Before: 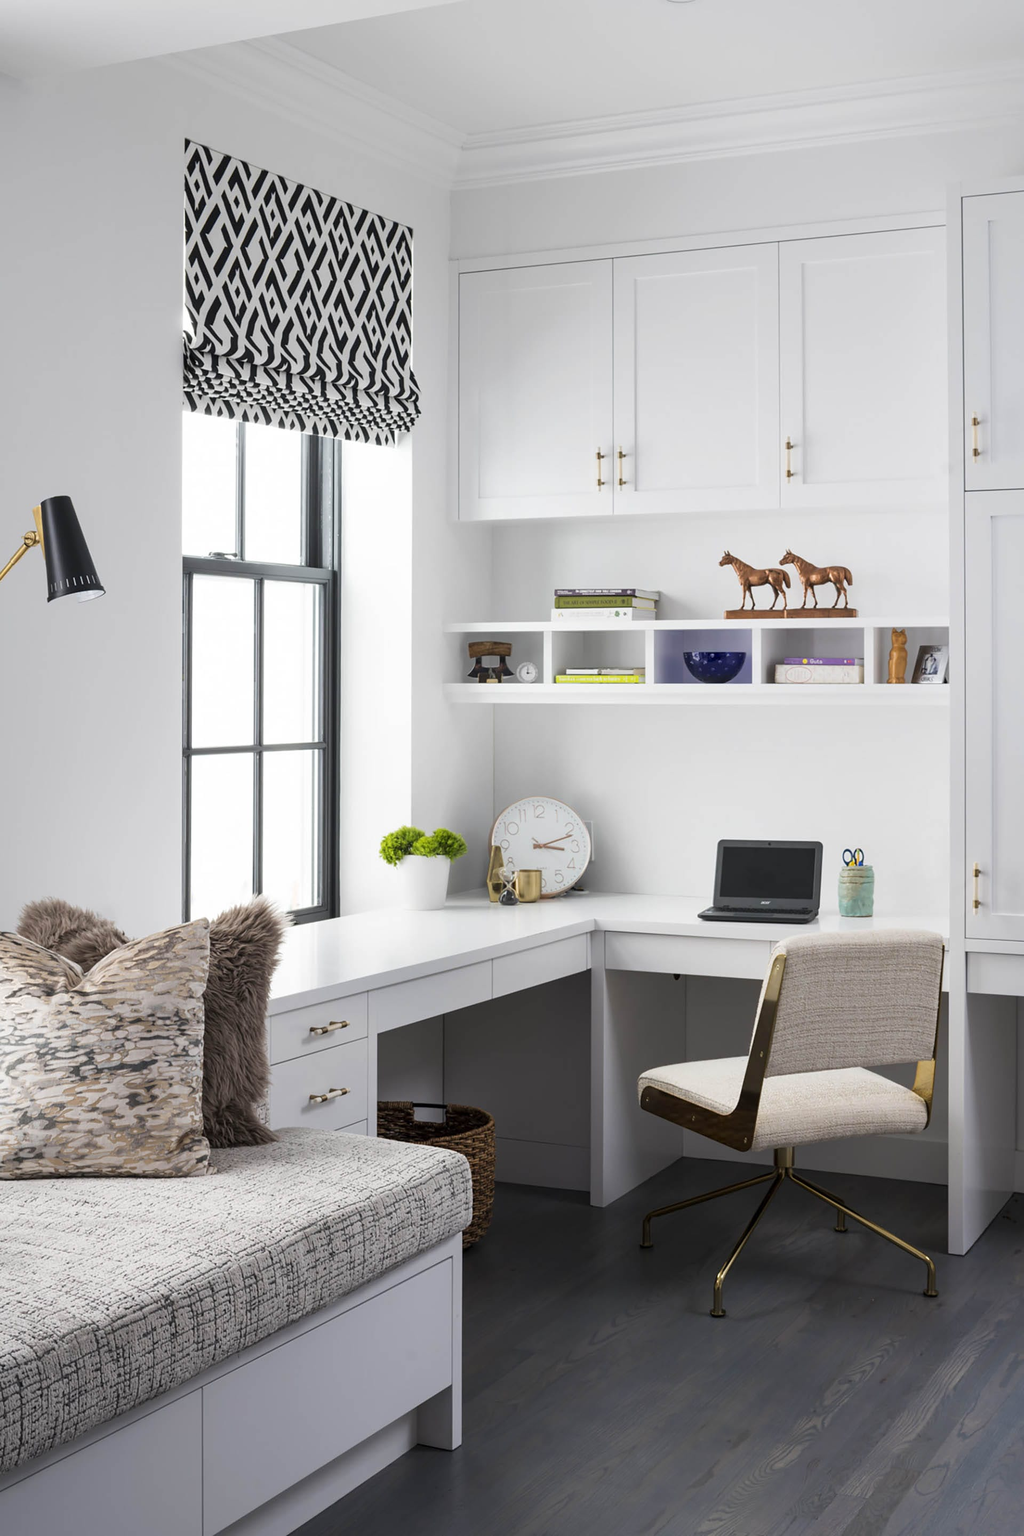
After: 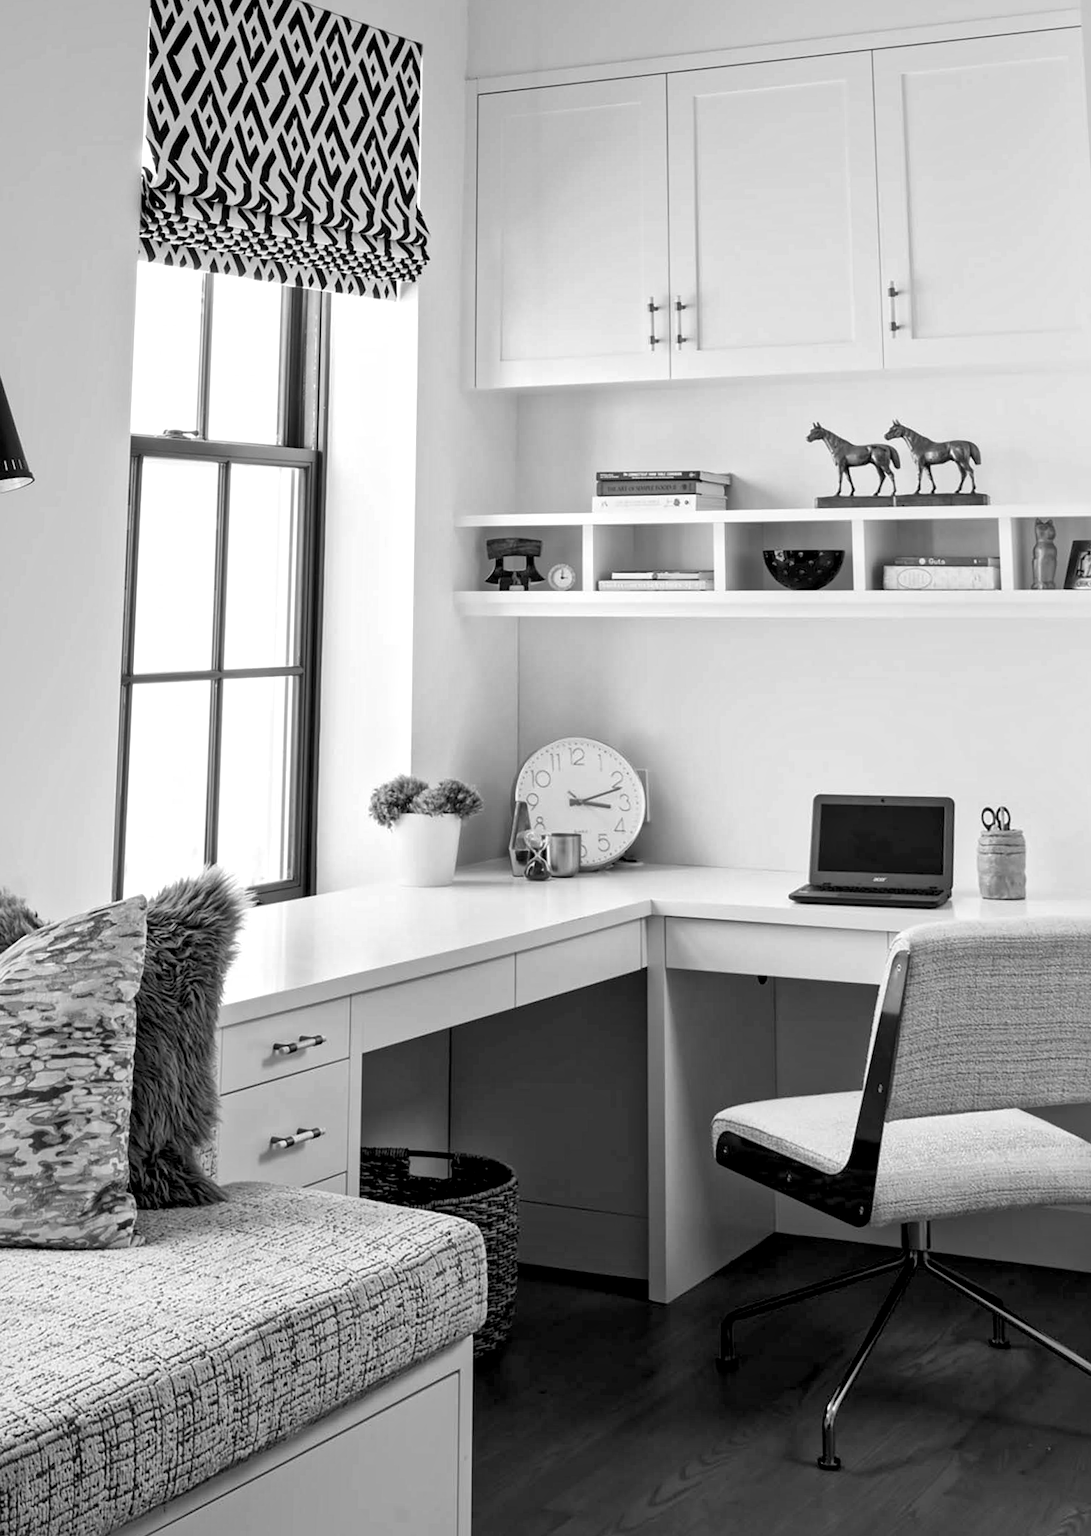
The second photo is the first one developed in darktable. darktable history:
rotate and perspective: rotation 0.128°, lens shift (vertical) -0.181, lens shift (horizontal) -0.044, shear 0.001, automatic cropping off
local contrast: mode bilateral grid, contrast 20, coarseness 19, detail 163%, midtone range 0.2
exposure: black level correction 0.01, exposure 0.011 EV, compensate highlight preservation false
crop and rotate: left 11.831%, top 11.346%, right 13.429%, bottom 13.899%
monochrome: on, module defaults
